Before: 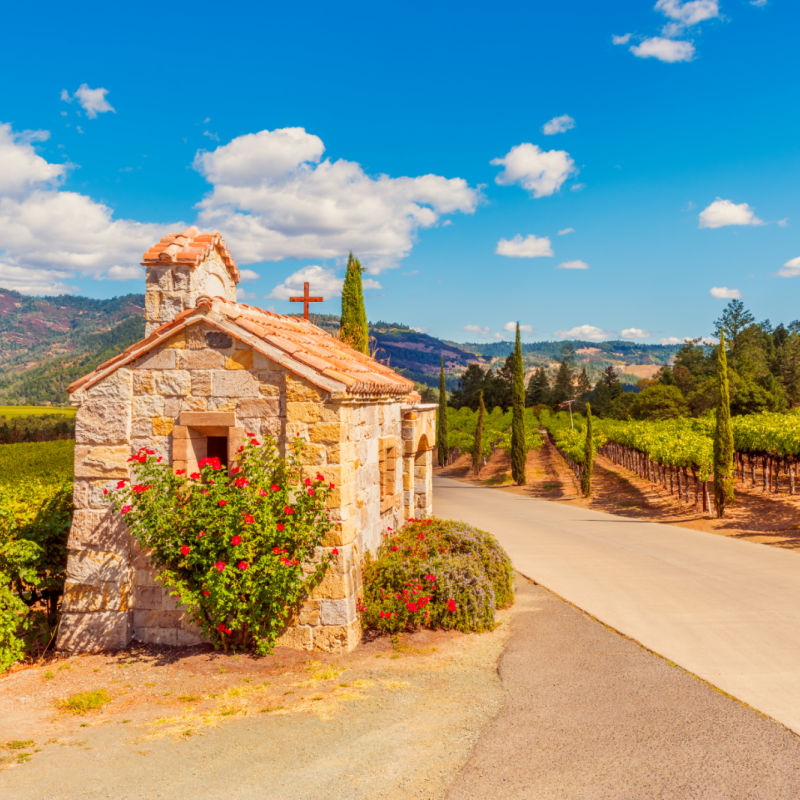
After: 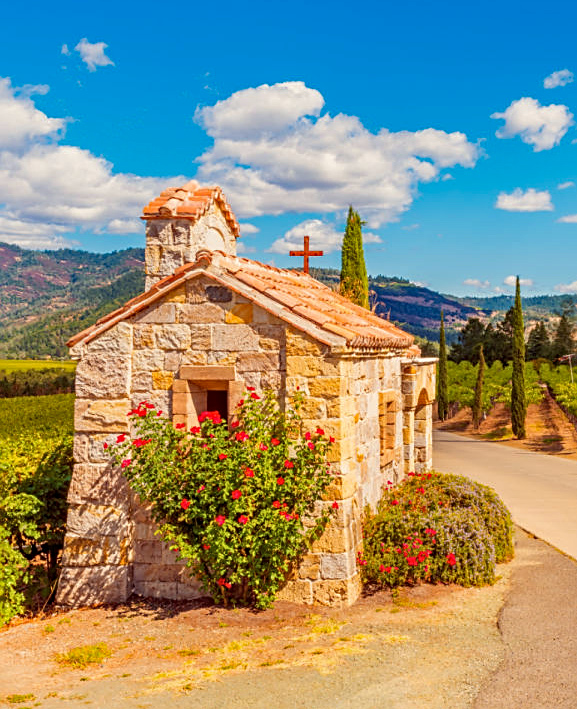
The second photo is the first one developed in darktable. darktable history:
haze removal: strength 0.28, distance 0.251, compatibility mode true, adaptive false
sharpen: on, module defaults
crop: top 5.763%, right 27.846%, bottom 5.531%
